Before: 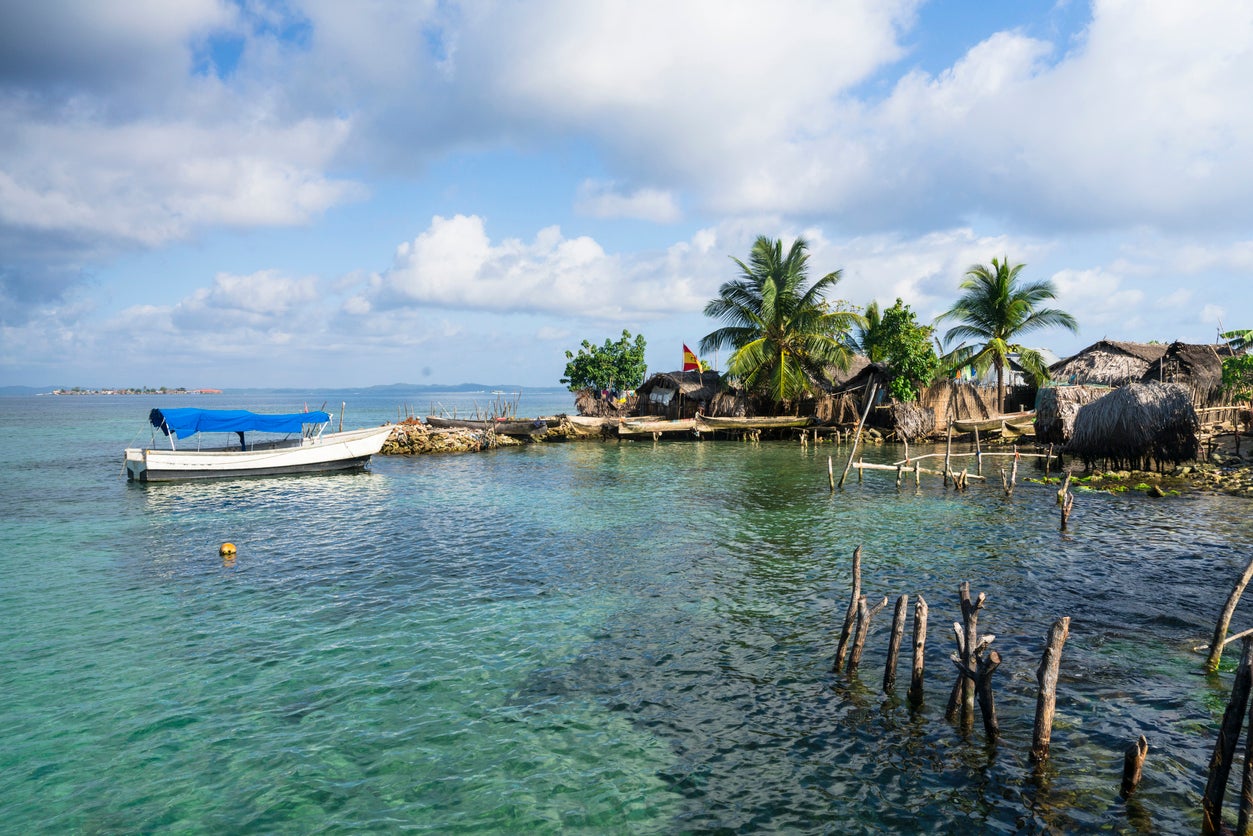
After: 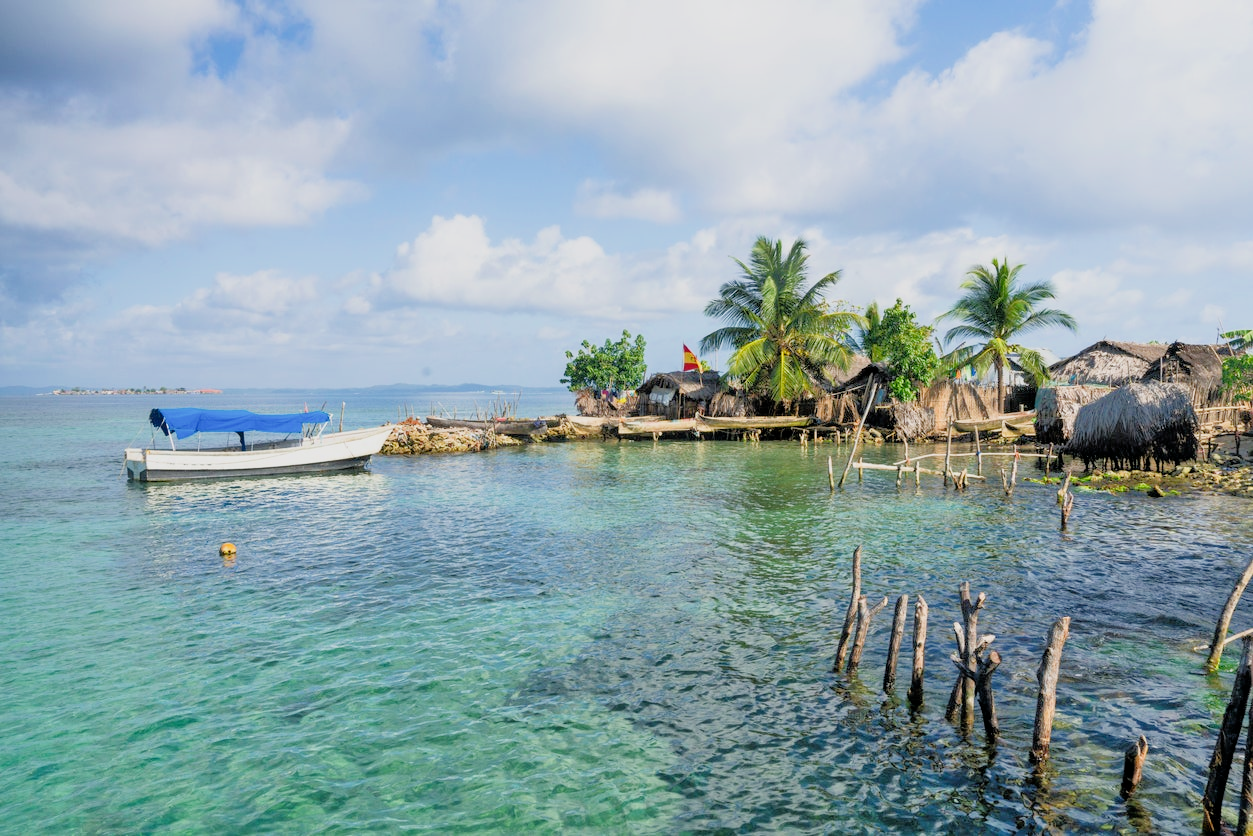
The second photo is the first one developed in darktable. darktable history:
tone equalizer: -7 EV 0.145 EV, -6 EV 0.603 EV, -5 EV 1.13 EV, -4 EV 1.36 EV, -3 EV 1.15 EV, -2 EV 0.6 EV, -1 EV 0.161 EV
exposure: exposure 0.6 EV, compensate exposure bias true, compensate highlight preservation false
filmic rgb: black relative exposure -7.65 EV, white relative exposure 4.56 EV, hardness 3.61, iterations of high-quality reconstruction 0
